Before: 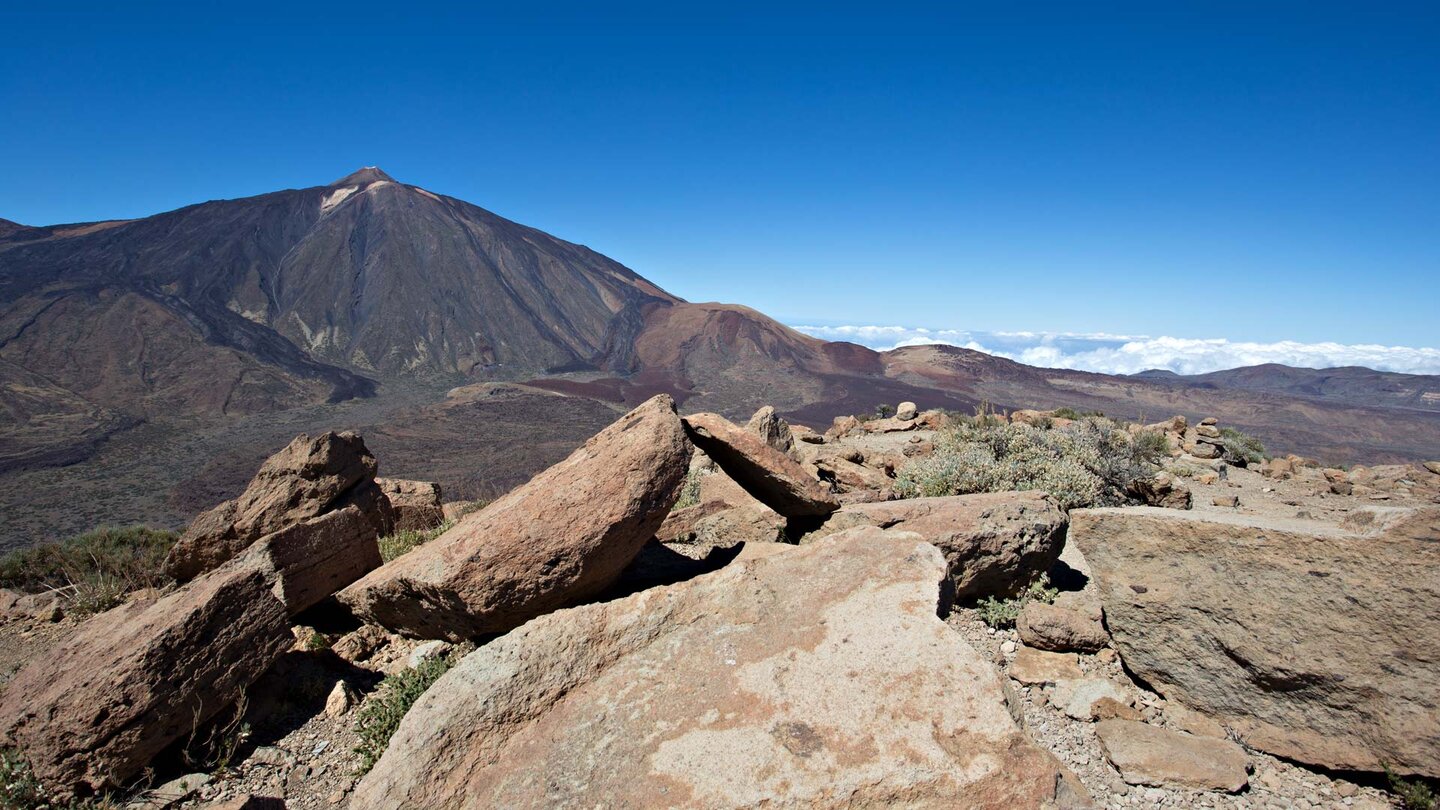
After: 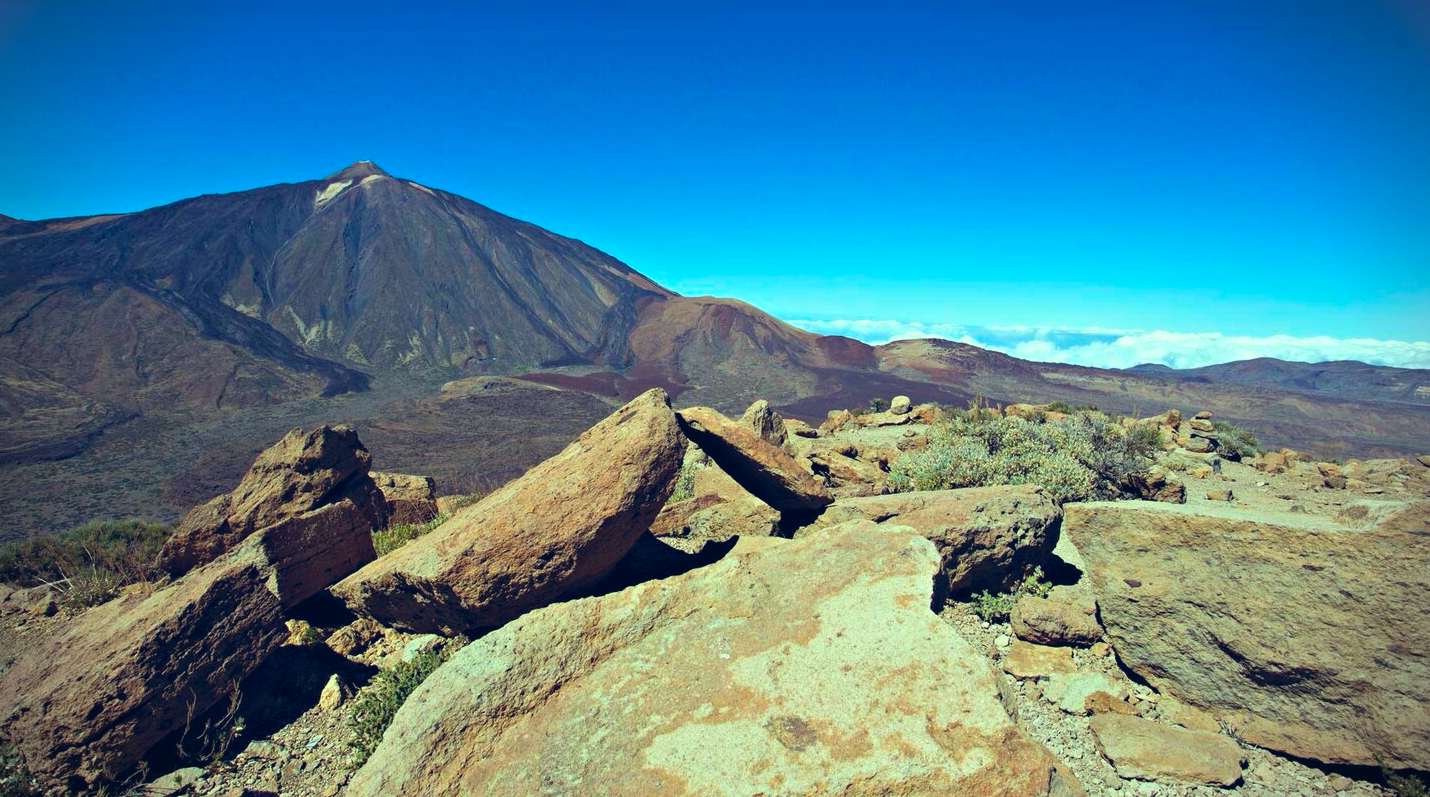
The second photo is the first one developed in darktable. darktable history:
crop: left 0.436%, top 0.745%, right 0.218%, bottom 0.782%
vignetting: fall-off start 89.06%, fall-off radius 44.29%, width/height ratio 1.154
color balance rgb: shadows lift › hue 86.45°, highlights gain › luminance 15.257%, highlights gain › chroma 7.121%, highlights gain › hue 127.62°, global offset › luminance 0.399%, global offset › chroma 0.214%, global offset › hue 254.89°, linear chroma grading › global chroma 14.865%, perceptual saturation grading › global saturation 30.447%
